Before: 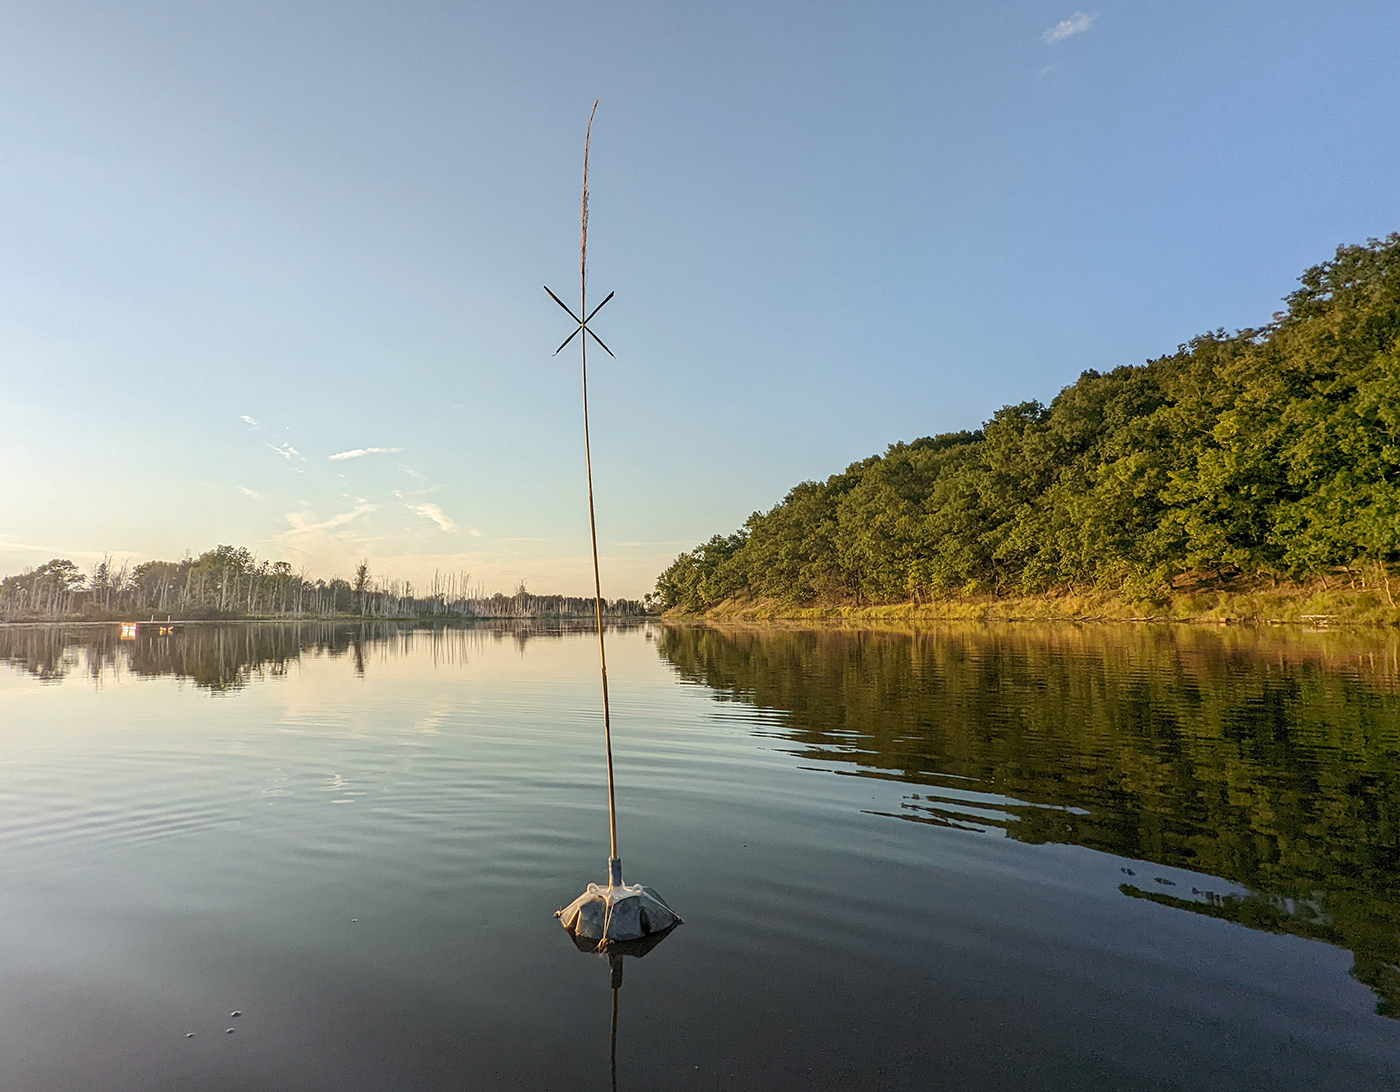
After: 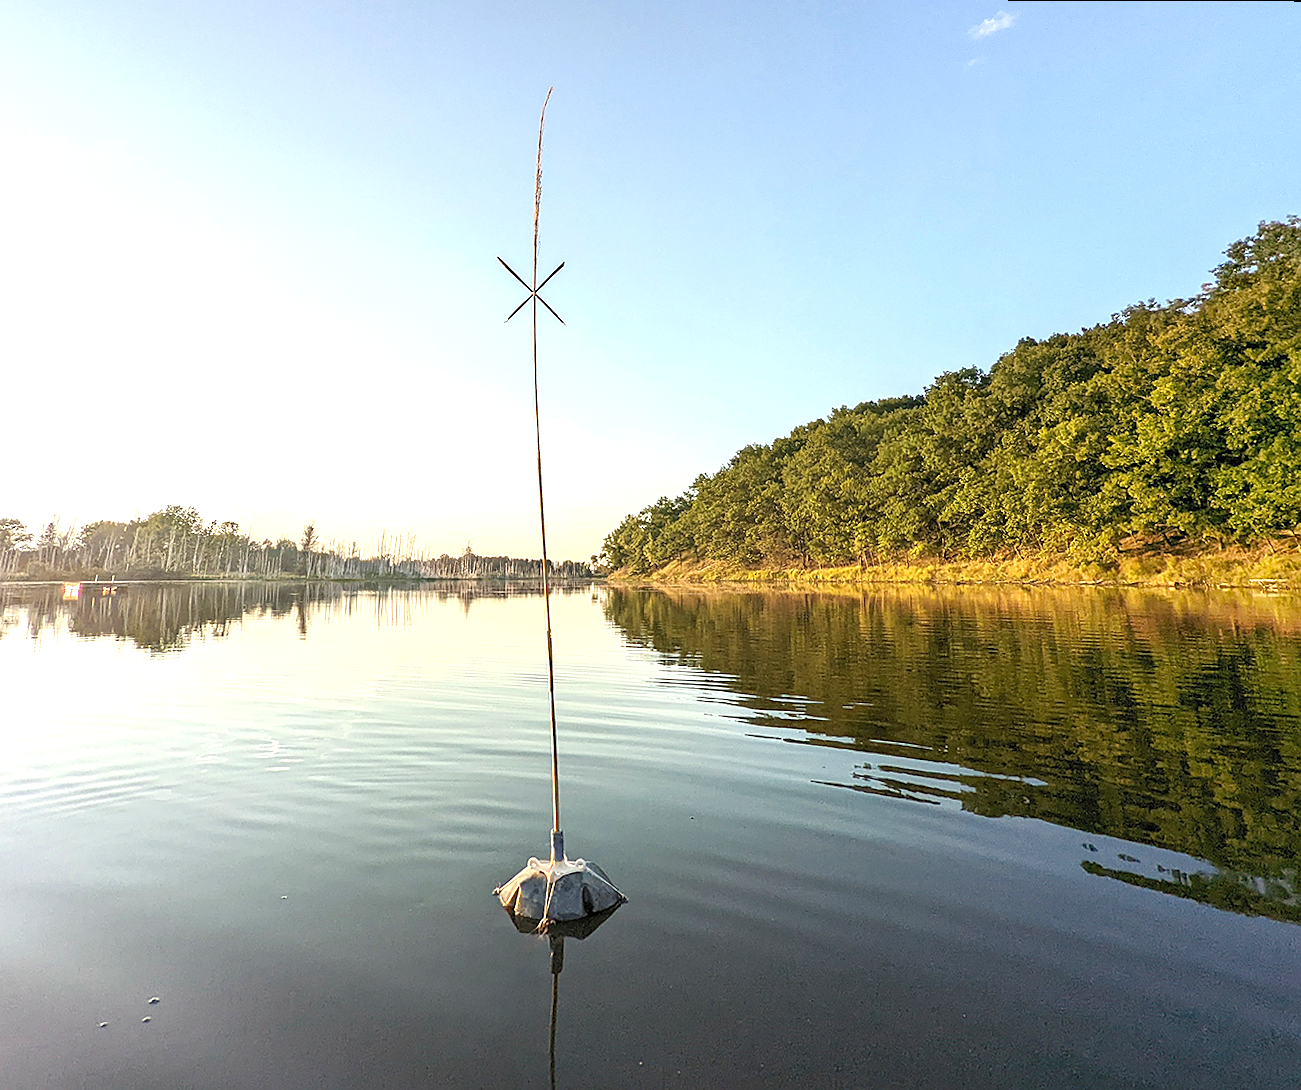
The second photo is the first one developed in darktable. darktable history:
exposure: black level correction 0, exposure 0.95 EV, compensate exposure bias true, compensate highlight preservation false
sharpen: radius 1
rotate and perspective: rotation 0.215°, lens shift (vertical) -0.139, crop left 0.069, crop right 0.939, crop top 0.002, crop bottom 0.996
